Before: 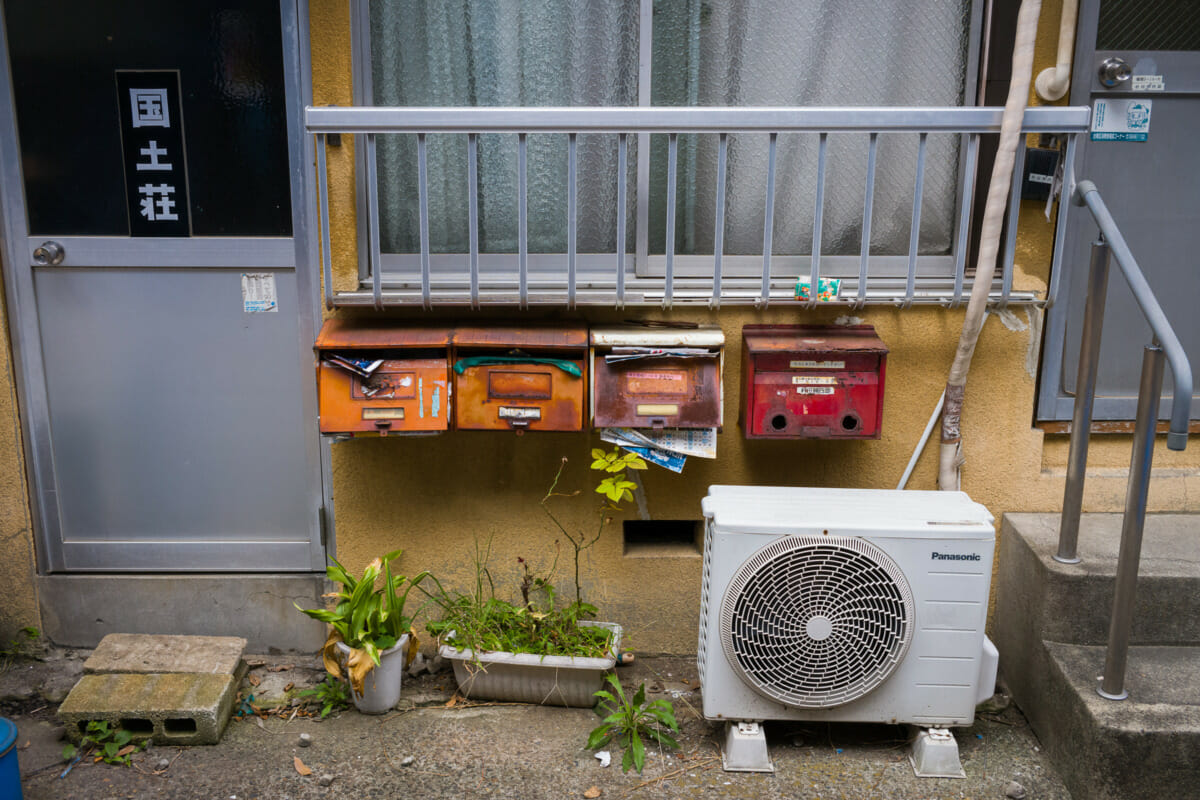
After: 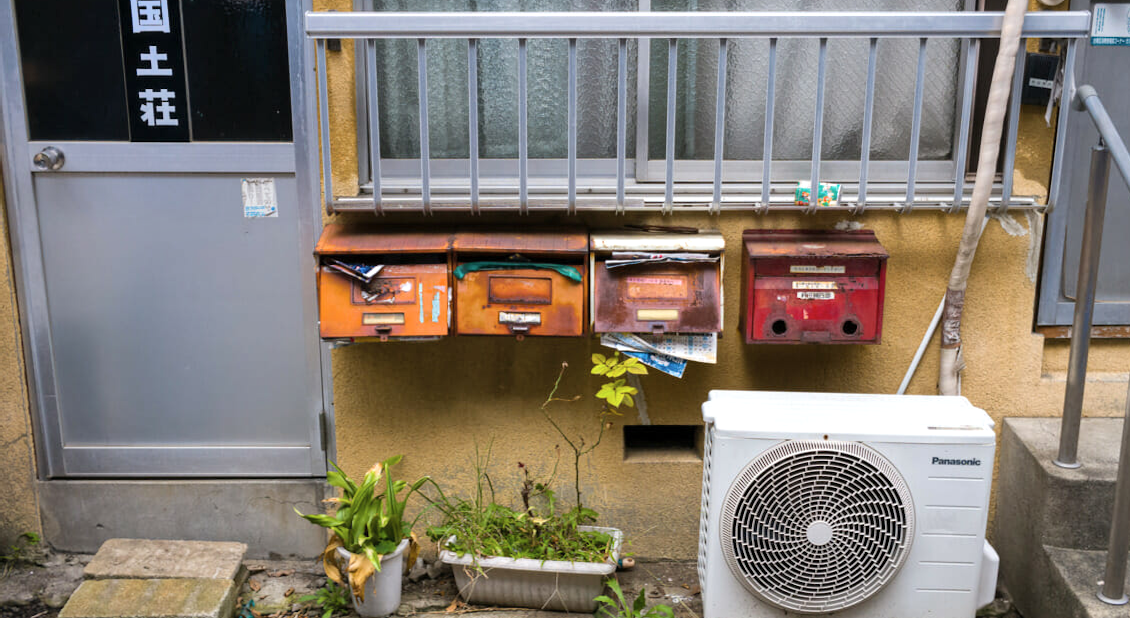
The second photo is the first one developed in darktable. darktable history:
shadows and highlights: radius 110.21, shadows 51.14, white point adjustment 9.13, highlights -3.46, soften with gaussian
crop and rotate: angle 0.033°, top 11.994%, right 5.835%, bottom 10.718%
